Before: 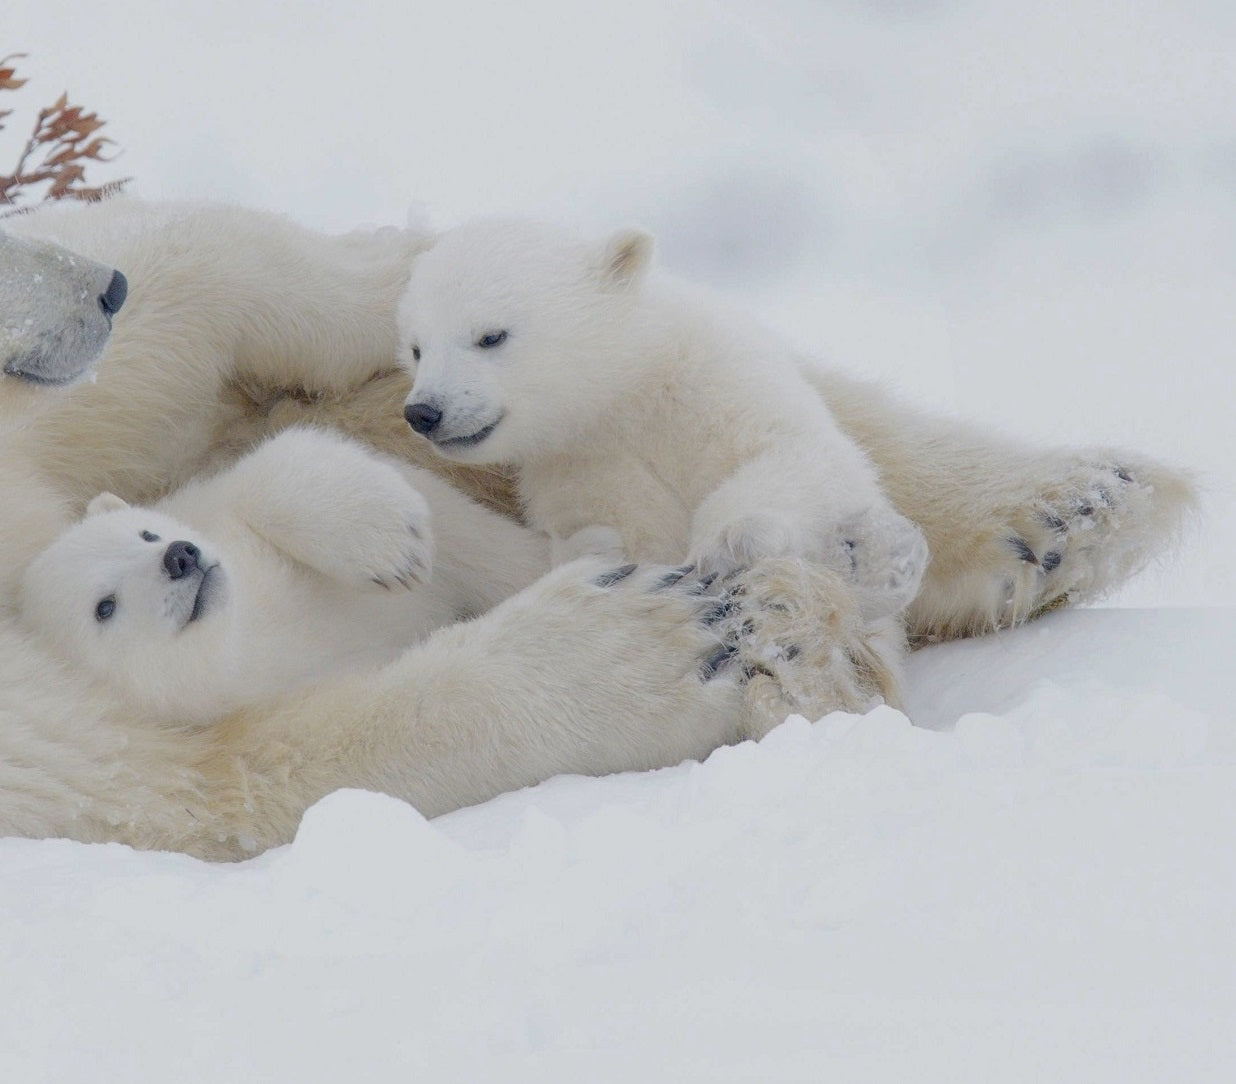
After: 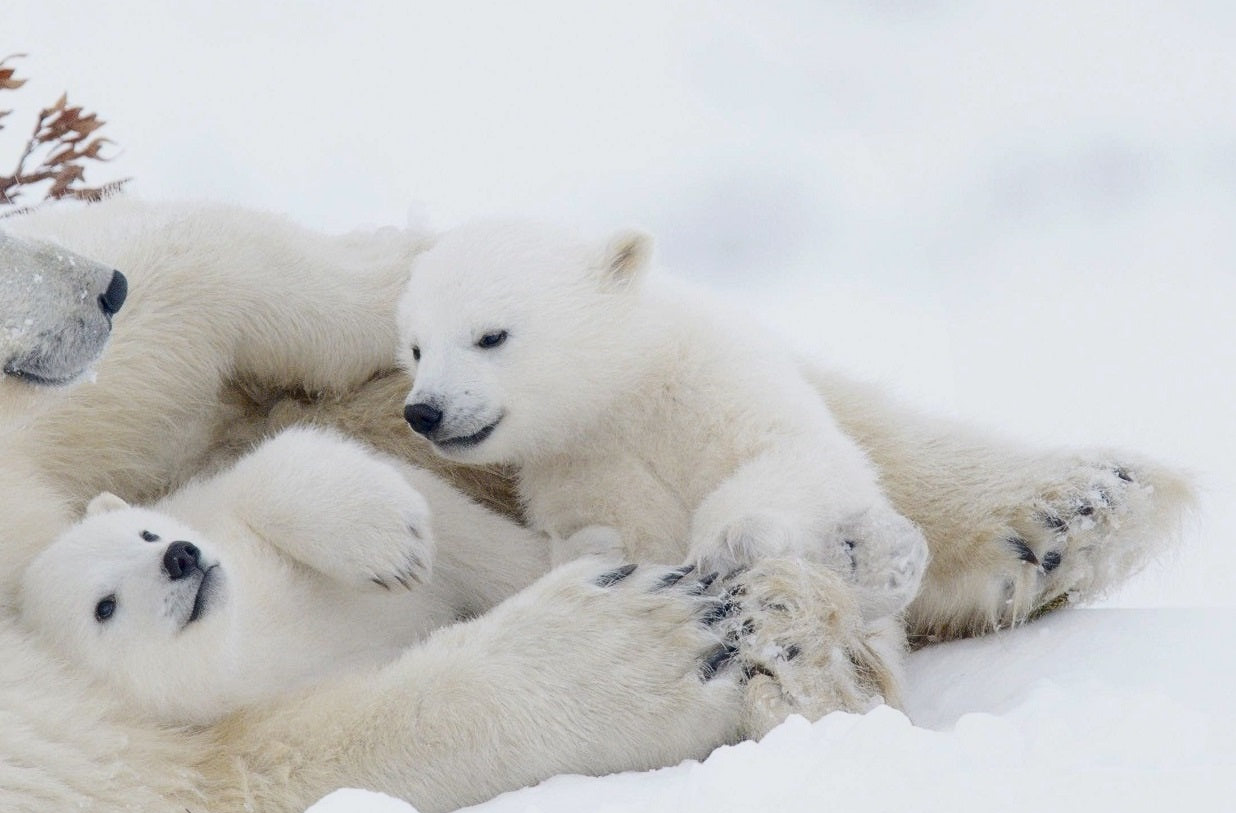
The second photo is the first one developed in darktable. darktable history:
crop: bottom 24.987%
contrast brightness saturation: contrast 0.28
